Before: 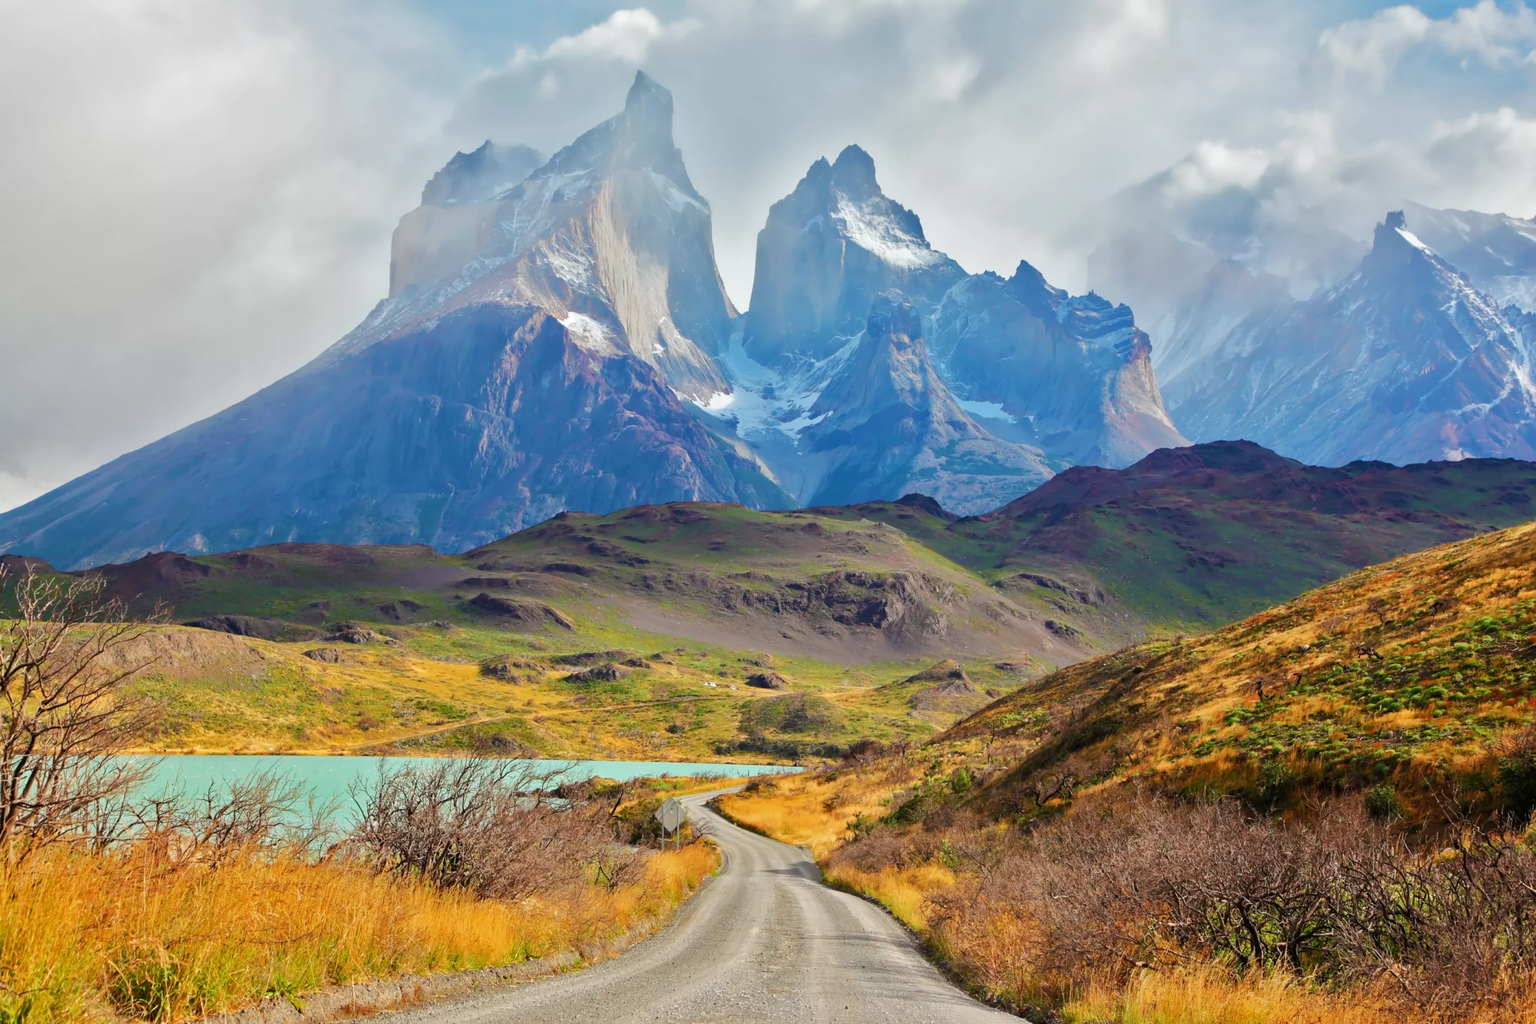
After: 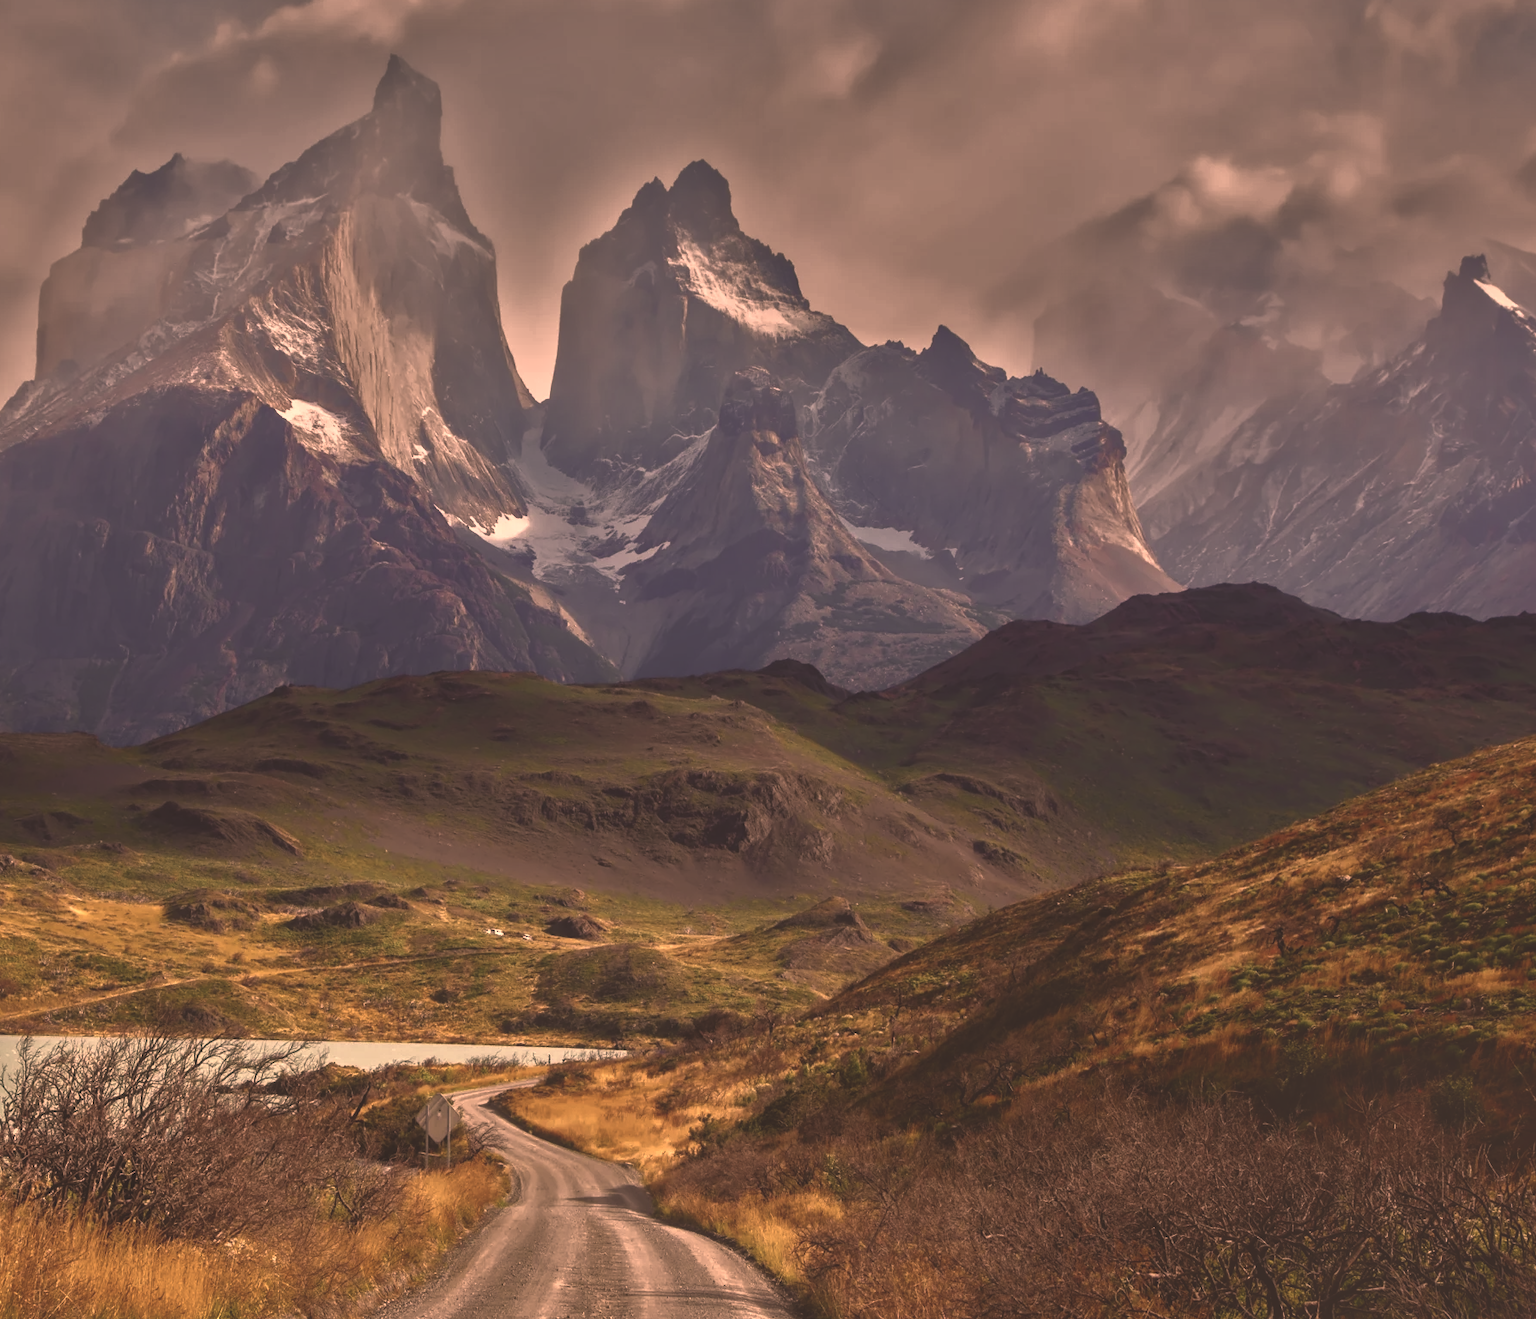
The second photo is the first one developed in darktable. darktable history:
crop and rotate: left 23.719%, top 3.164%, right 6.299%, bottom 6.685%
base curve: curves: ch0 [(0, 0) (0.564, 0.291) (0.802, 0.731) (1, 1)]
local contrast: on, module defaults
tone equalizer: -7 EV -0.634 EV, -6 EV 0.969 EV, -5 EV -0.465 EV, -4 EV 0.423 EV, -3 EV 0.425 EV, -2 EV 0.162 EV, -1 EV -0.156 EV, +0 EV -0.39 EV
exposure: black level correction -0.087, compensate exposure bias true, compensate highlight preservation false
color correction: highlights a* 39.3, highlights b* 39.76, saturation 0.694
